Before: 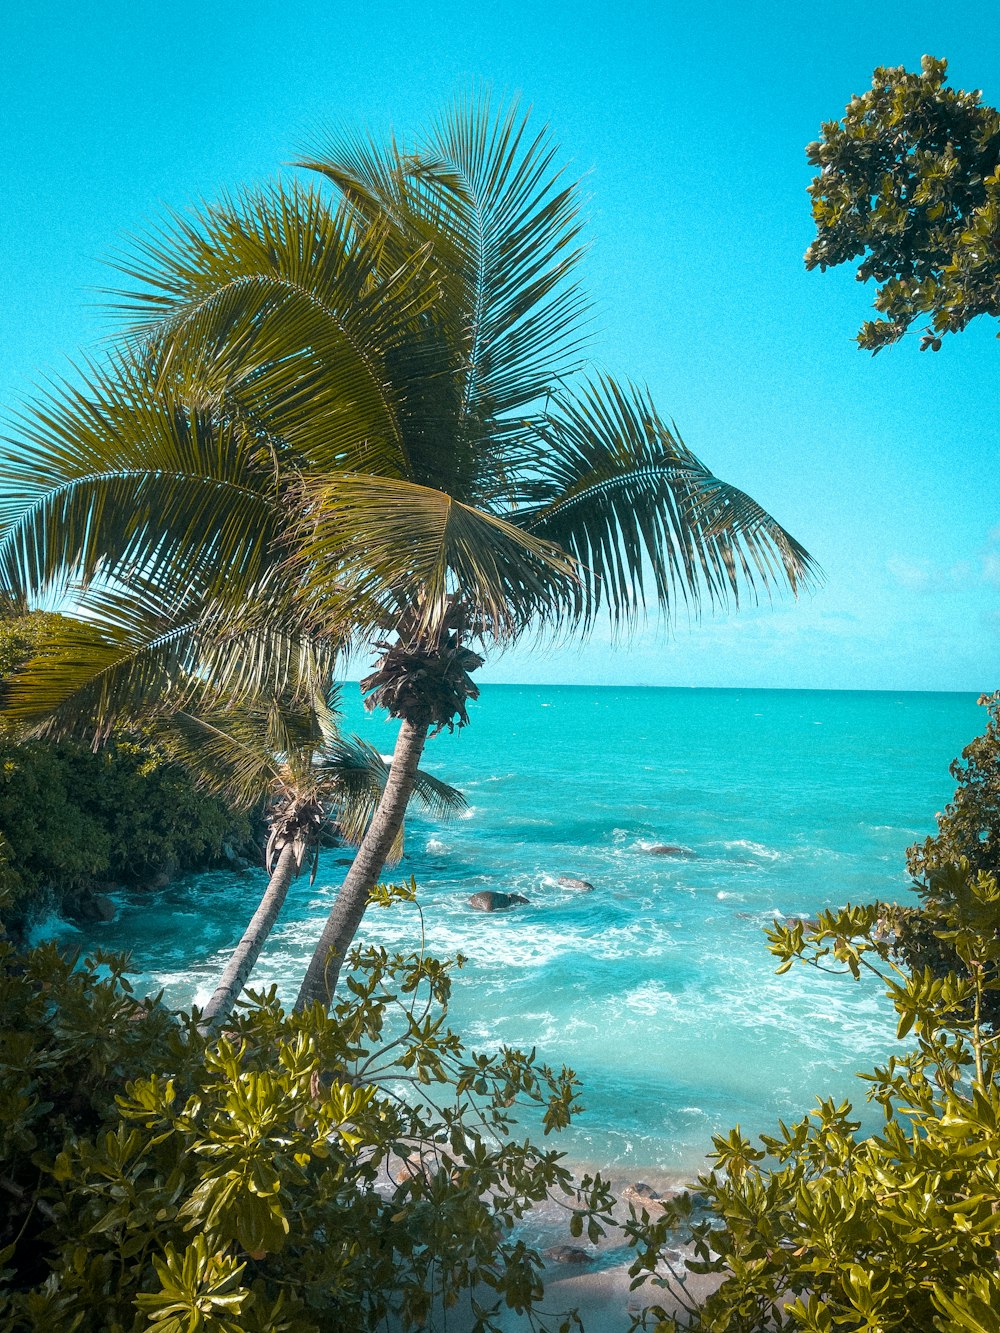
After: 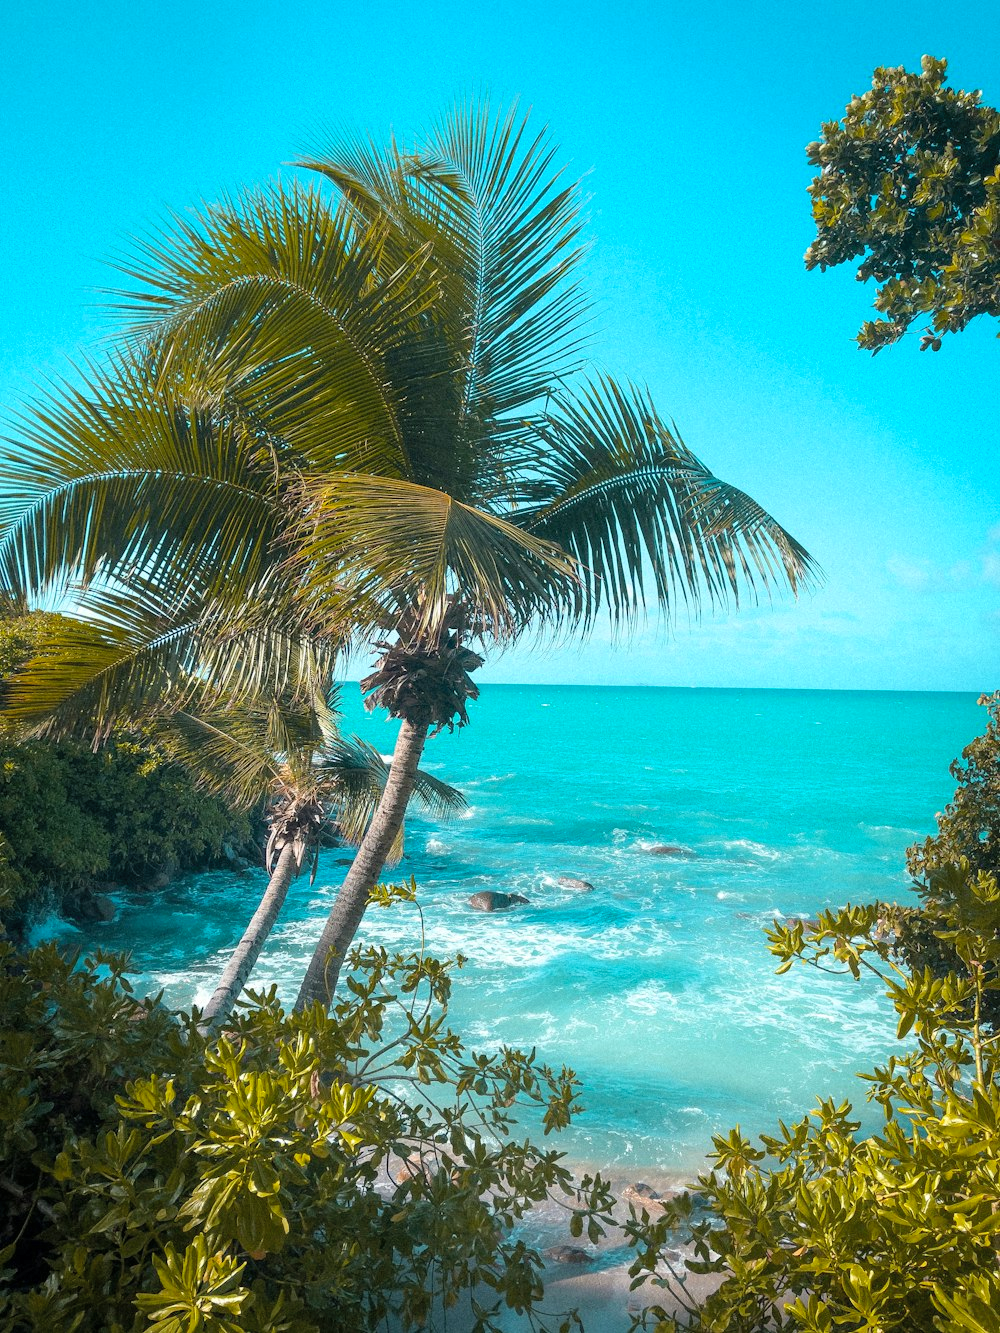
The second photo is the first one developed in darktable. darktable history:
contrast brightness saturation: contrast 0.031, brightness 0.068, saturation 0.122
